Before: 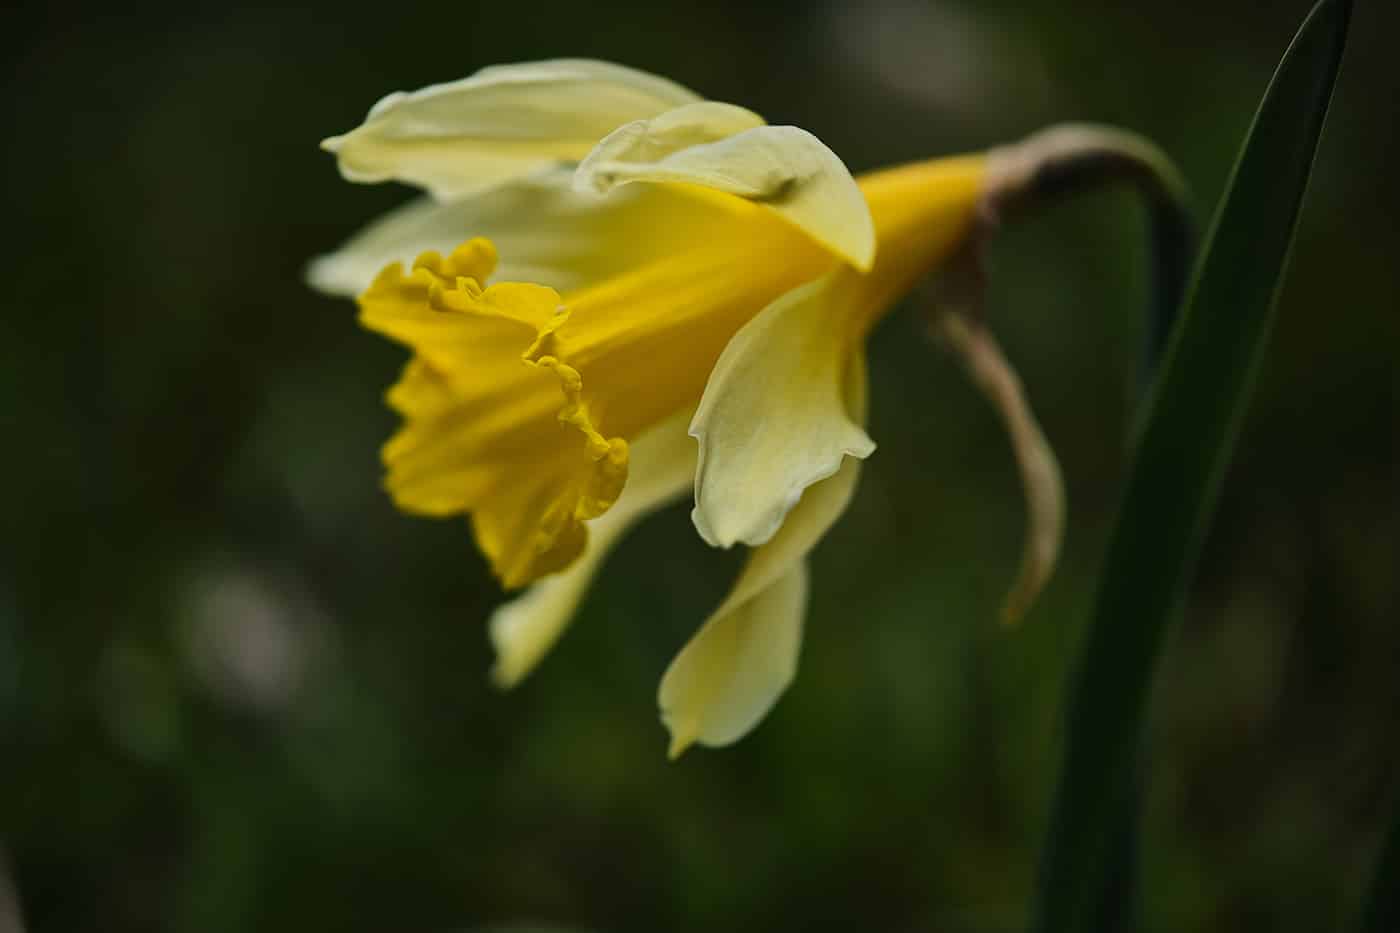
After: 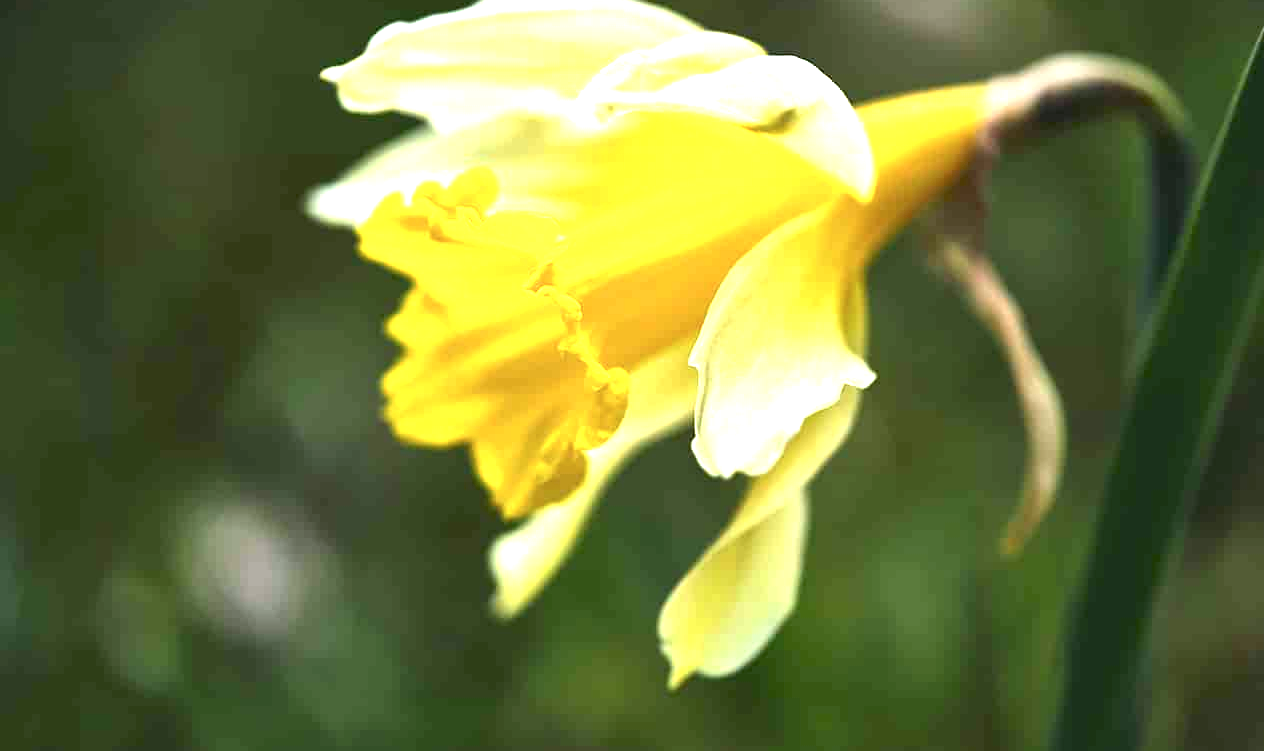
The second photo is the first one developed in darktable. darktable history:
exposure: exposure 2.035 EV, compensate highlight preservation false
crop: top 7.509%, right 9.714%, bottom 11.987%
color calibration: illuminant as shot in camera, x 0.358, y 0.373, temperature 4628.91 K
